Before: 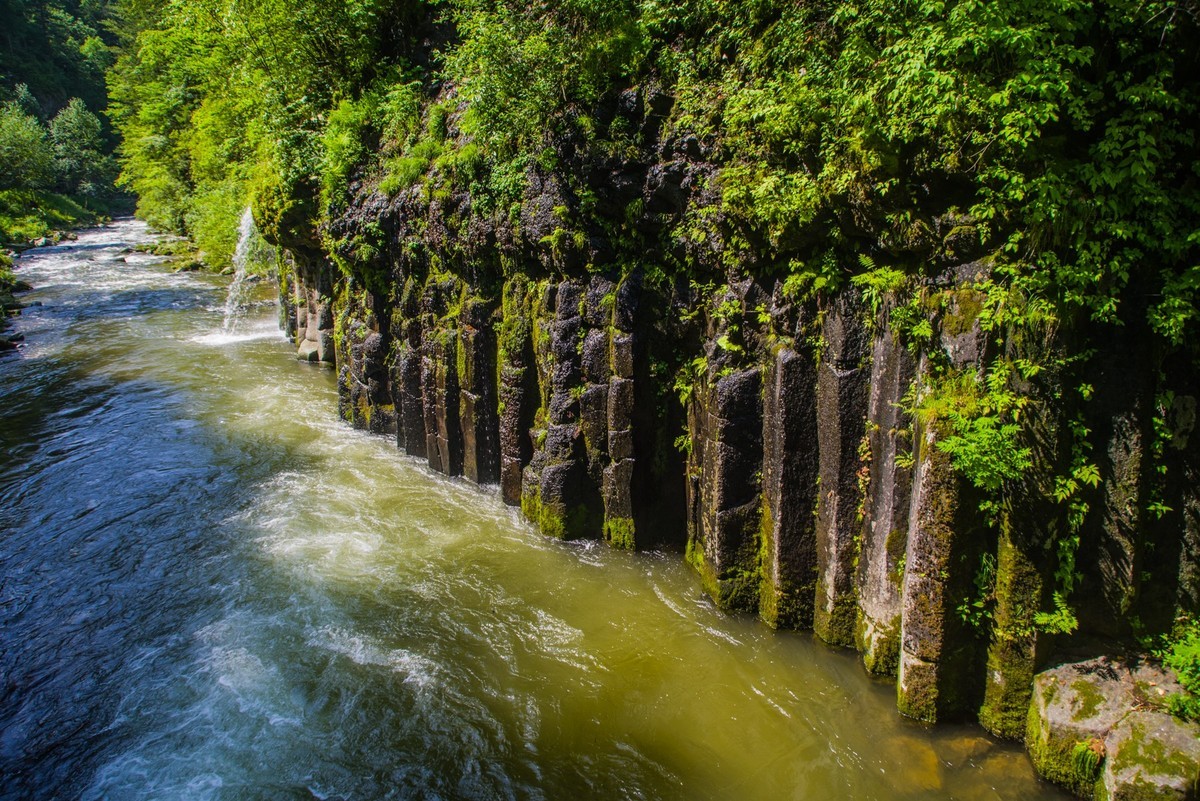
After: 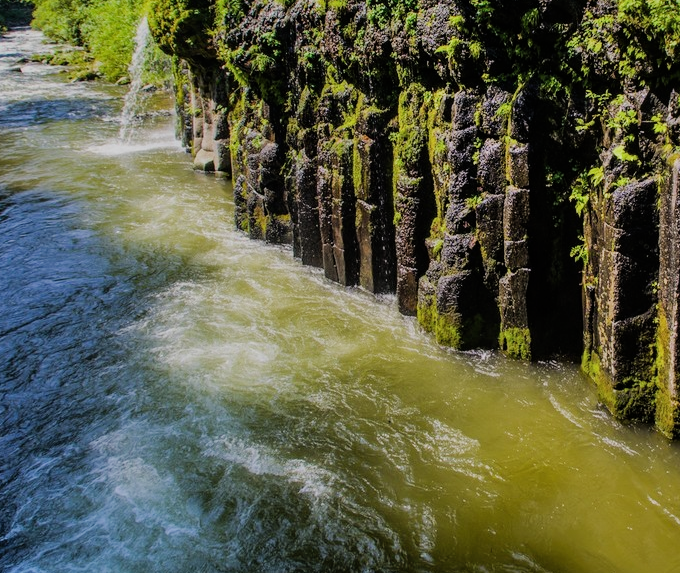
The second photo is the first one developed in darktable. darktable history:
crop: left 8.68%, top 23.774%, right 34.653%, bottom 4.673%
shadows and highlights: soften with gaussian
filmic rgb: black relative exposure -7.65 EV, white relative exposure 4.56 EV, hardness 3.61
